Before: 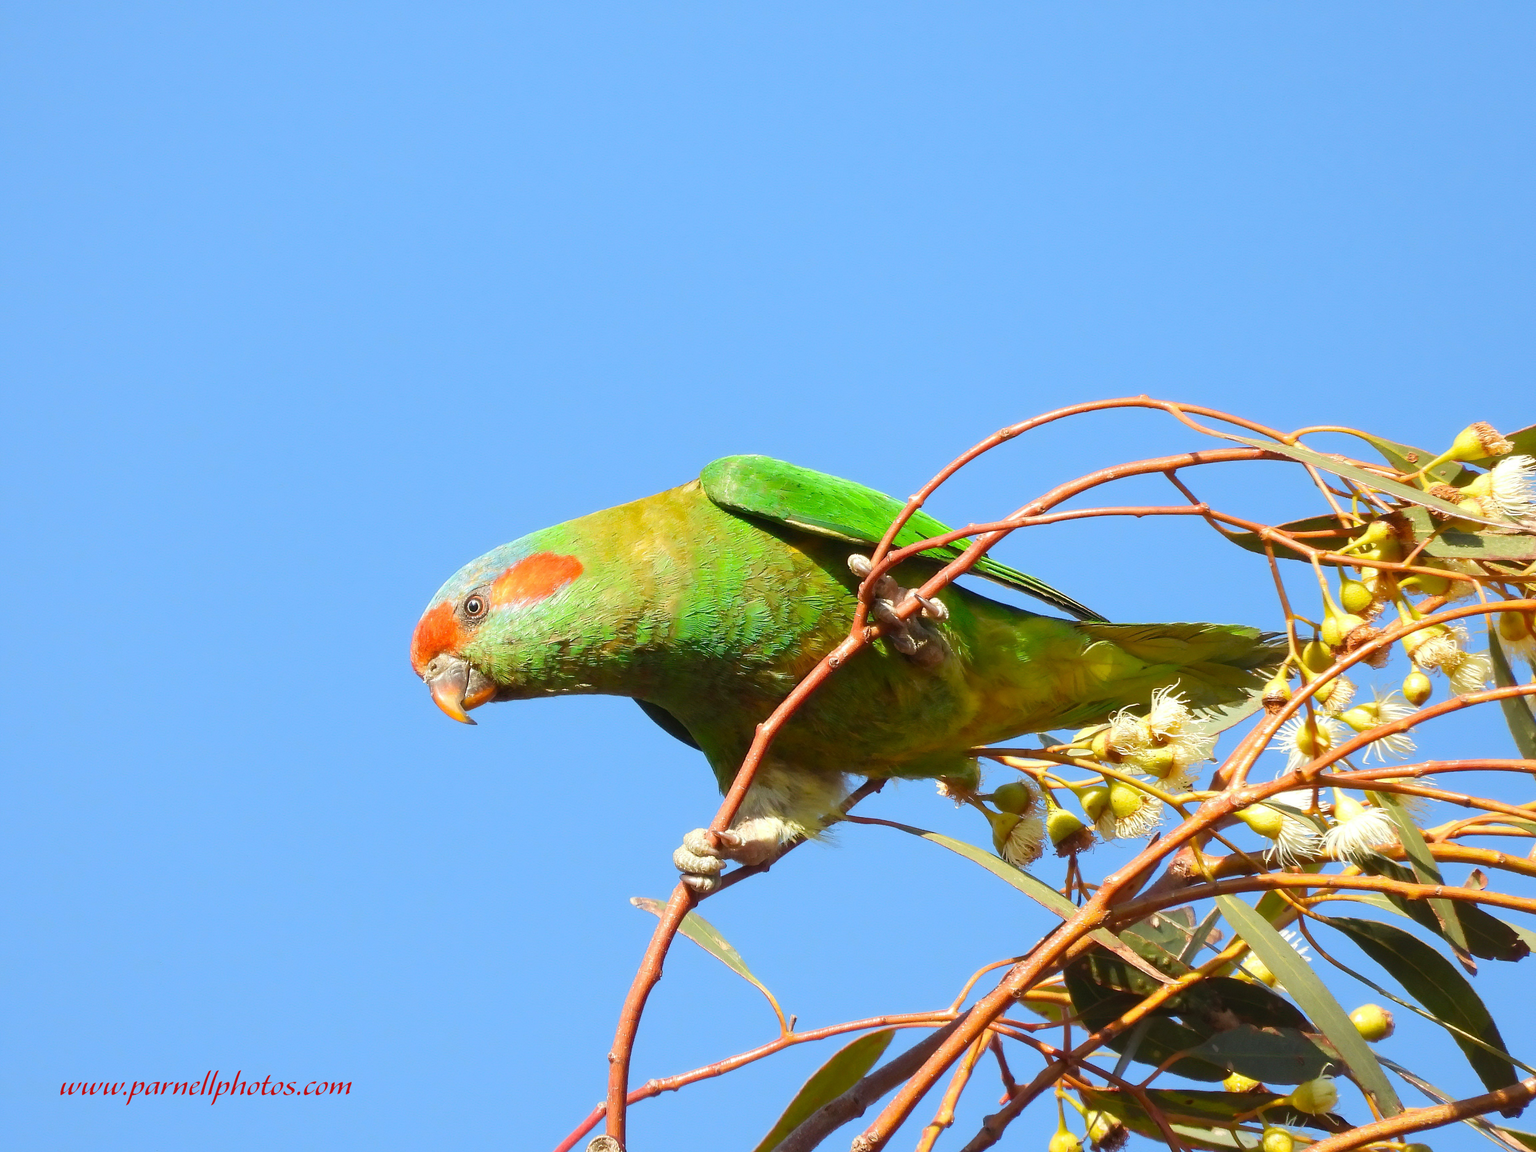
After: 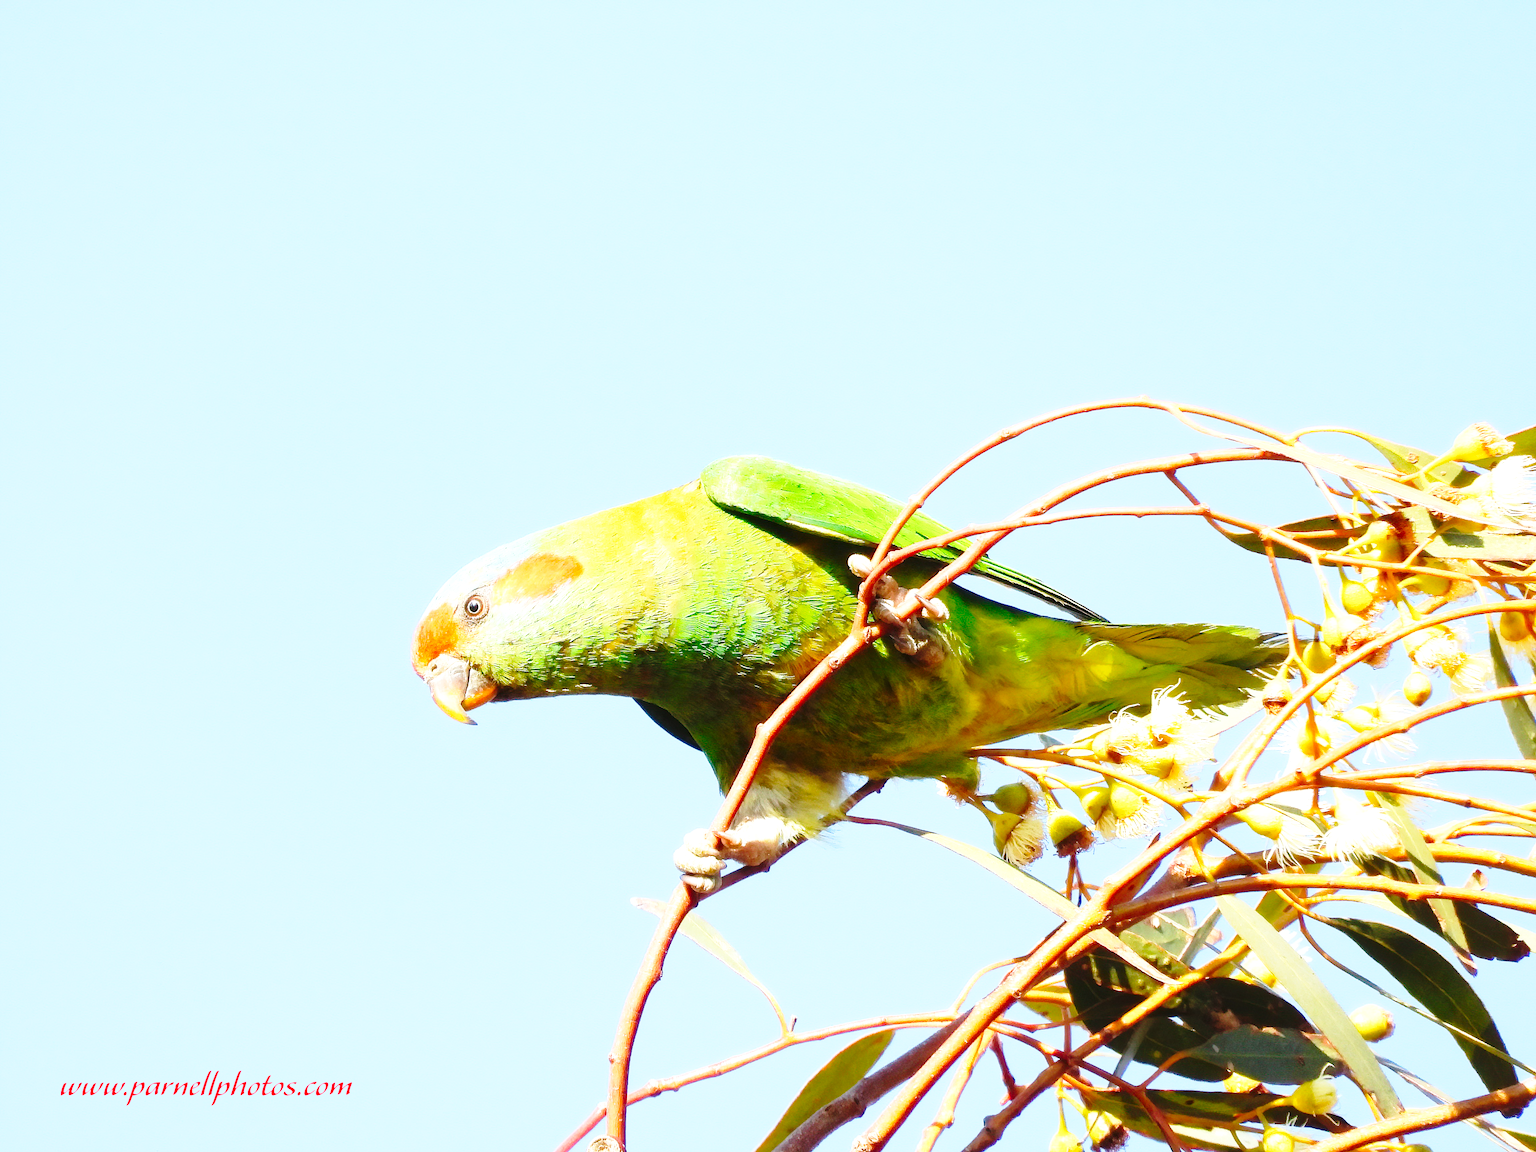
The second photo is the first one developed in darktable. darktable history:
white balance: red 0.98, blue 1.034
base curve: curves: ch0 [(0, 0) (0.04, 0.03) (0.133, 0.232) (0.448, 0.748) (0.843, 0.968) (1, 1)], preserve colors none
exposure: black level correction 0, exposure 0.7 EV, compensate exposure bias true, compensate highlight preservation false
